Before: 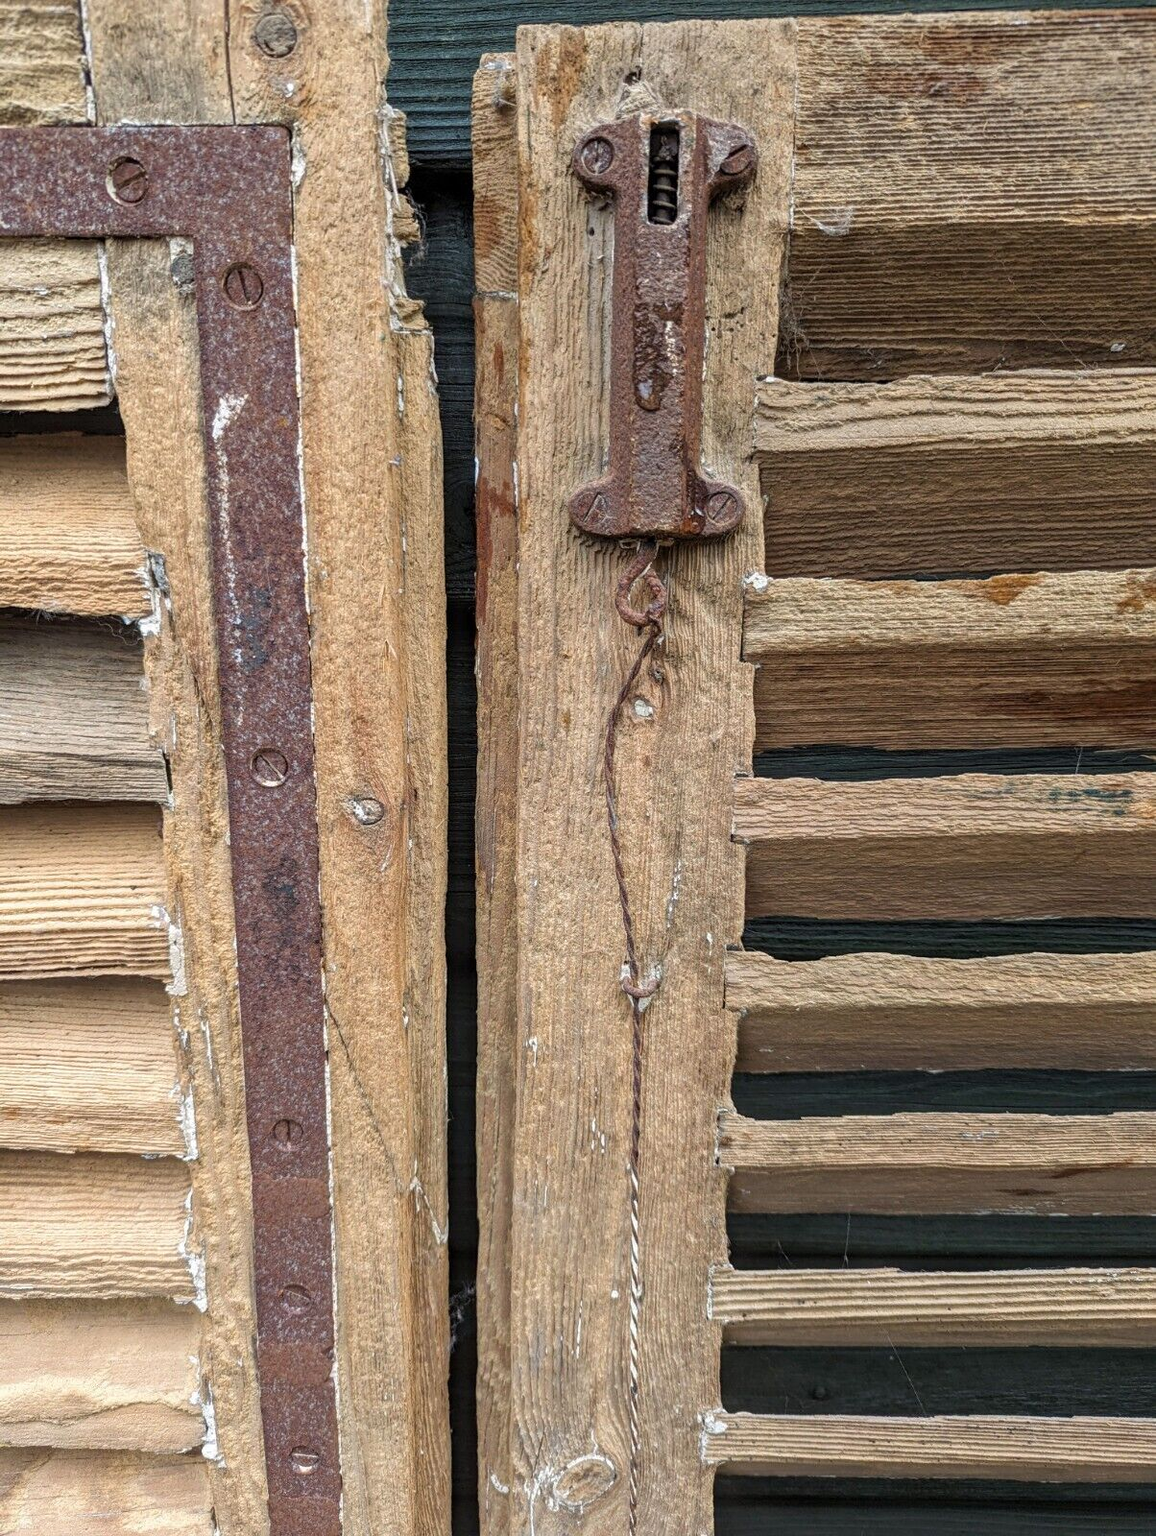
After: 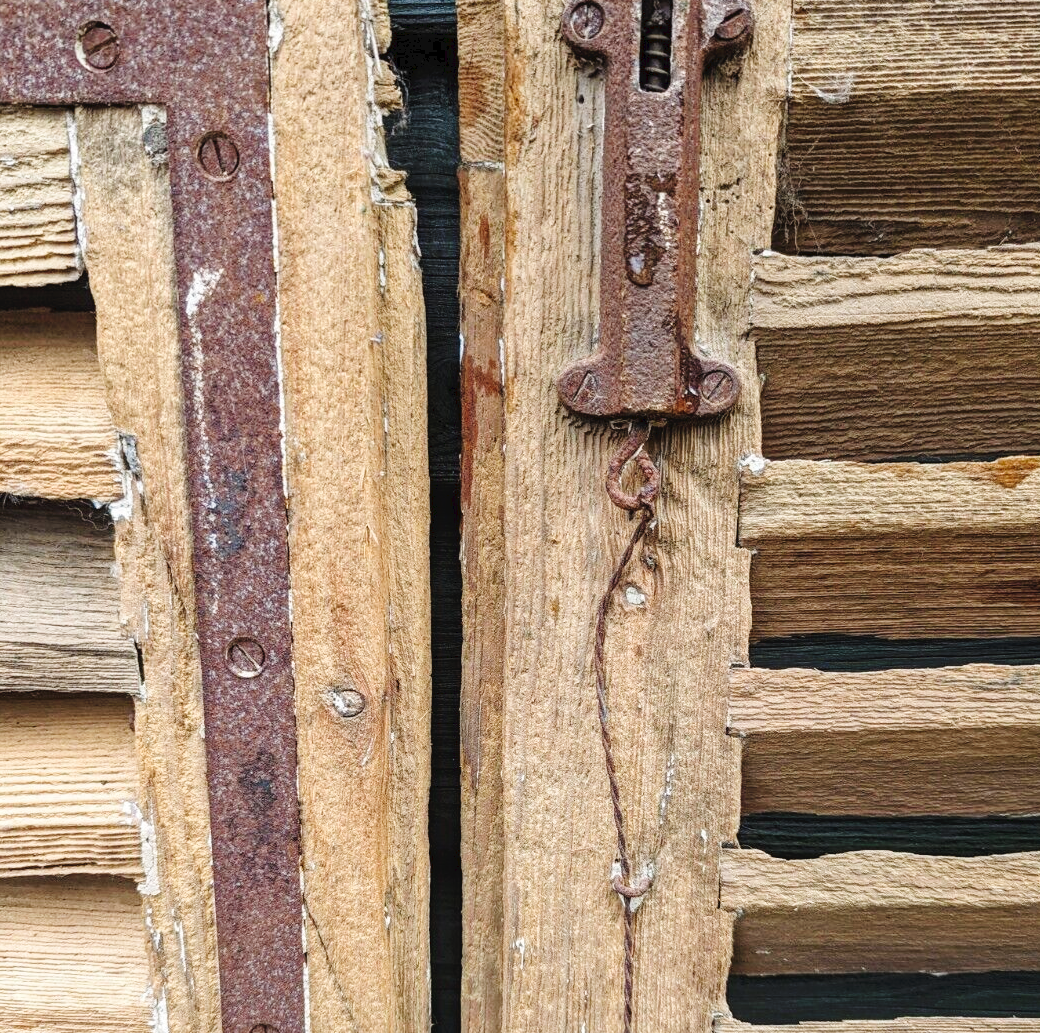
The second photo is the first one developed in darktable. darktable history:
crop: left 2.919%, top 8.89%, right 9.674%, bottom 26.527%
tone curve: curves: ch0 [(0, 0) (0.003, 0.04) (0.011, 0.04) (0.025, 0.043) (0.044, 0.049) (0.069, 0.066) (0.1, 0.095) (0.136, 0.121) (0.177, 0.154) (0.224, 0.211) (0.277, 0.281) (0.335, 0.358) (0.399, 0.452) (0.468, 0.54) (0.543, 0.628) (0.623, 0.721) (0.709, 0.801) (0.801, 0.883) (0.898, 0.948) (1, 1)], preserve colors none
